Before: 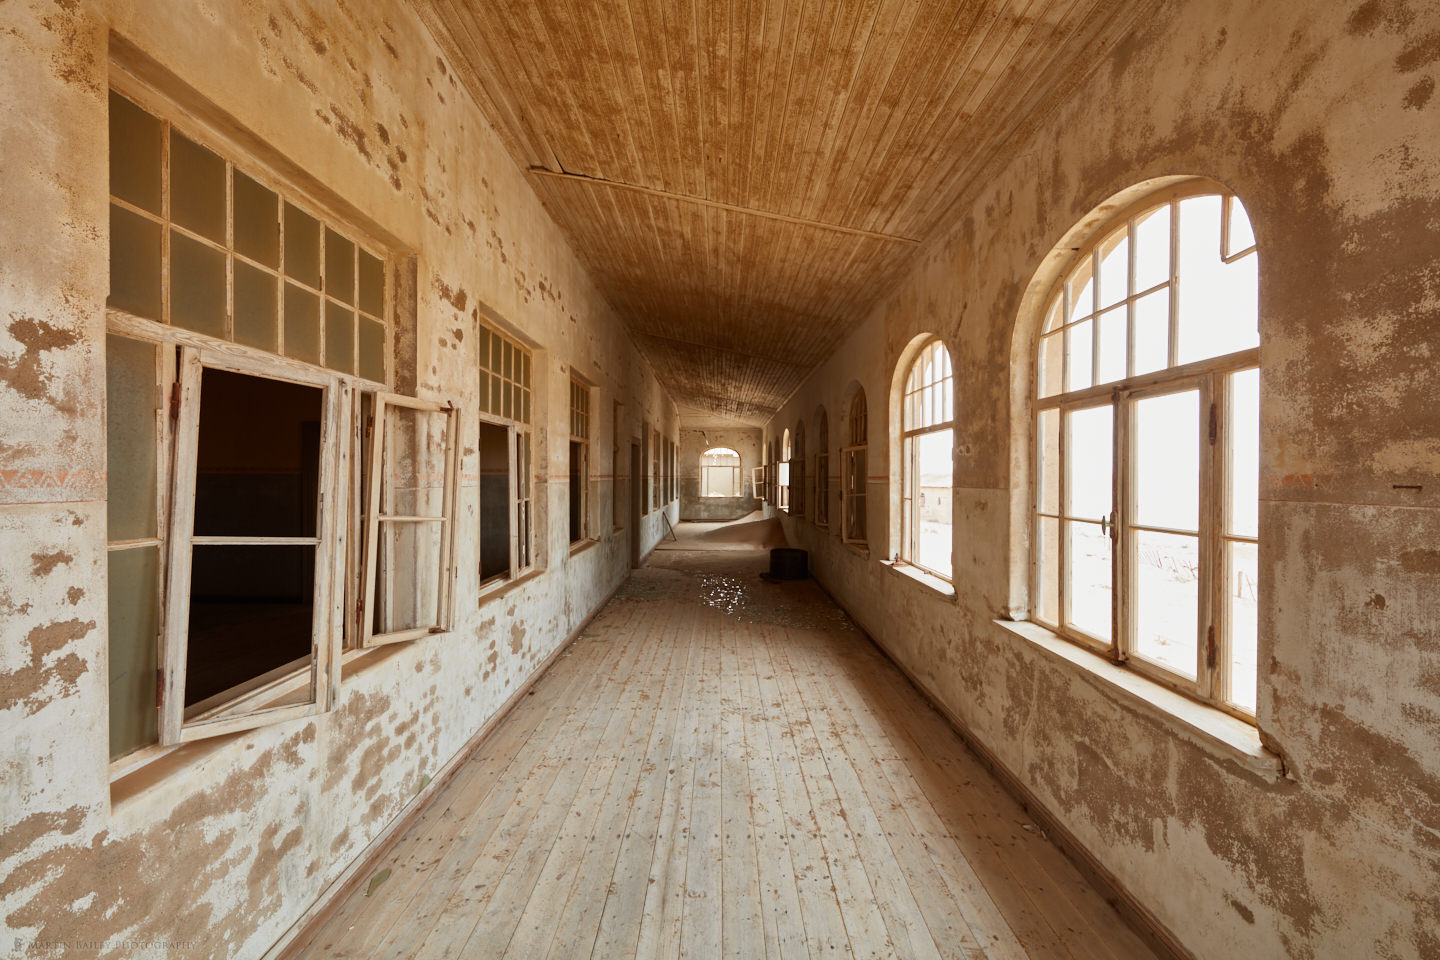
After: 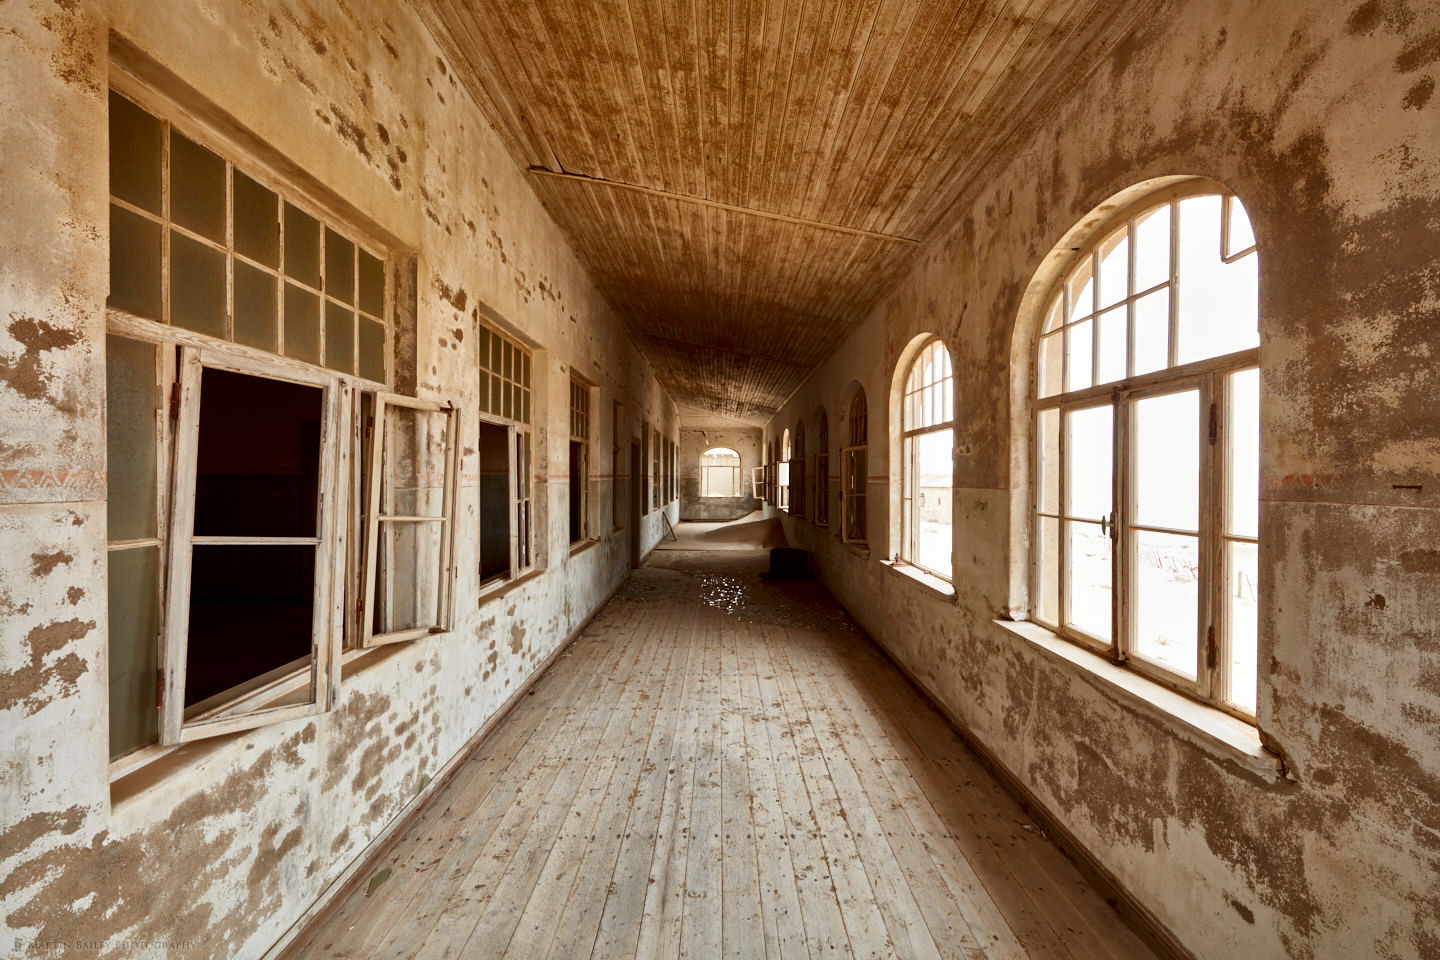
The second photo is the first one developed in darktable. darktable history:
local contrast: mode bilateral grid, contrast 25, coarseness 60, detail 151%, midtone range 0.2
contrast brightness saturation: contrast 0.03, brightness -0.04
